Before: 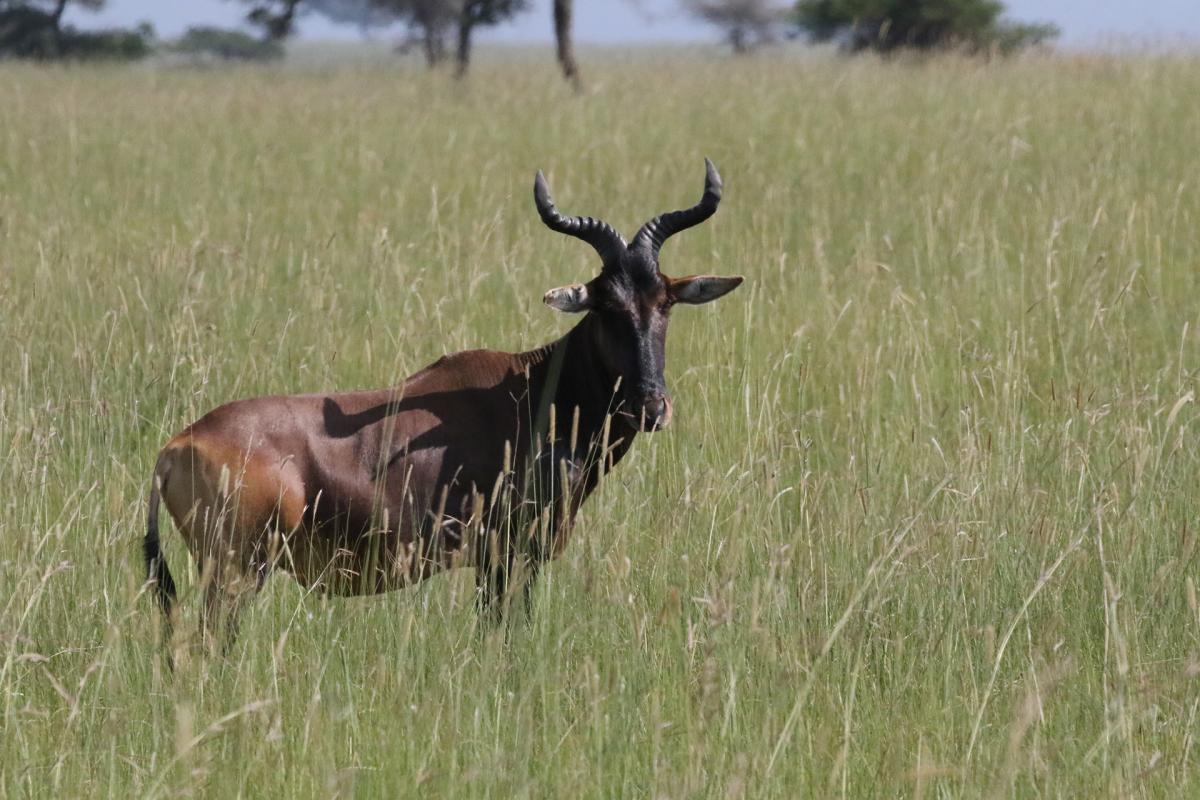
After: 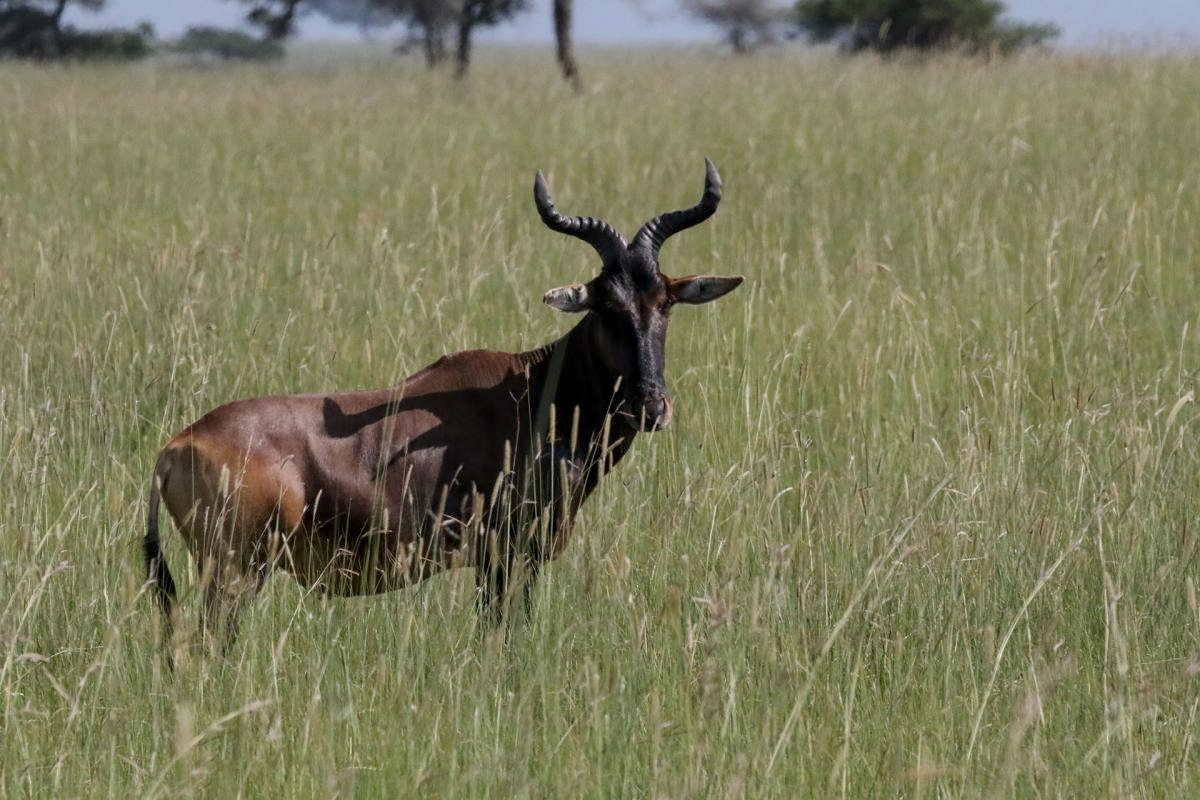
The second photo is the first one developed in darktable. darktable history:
exposure: exposure -0.242 EV, compensate highlight preservation false
local contrast: on, module defaults
